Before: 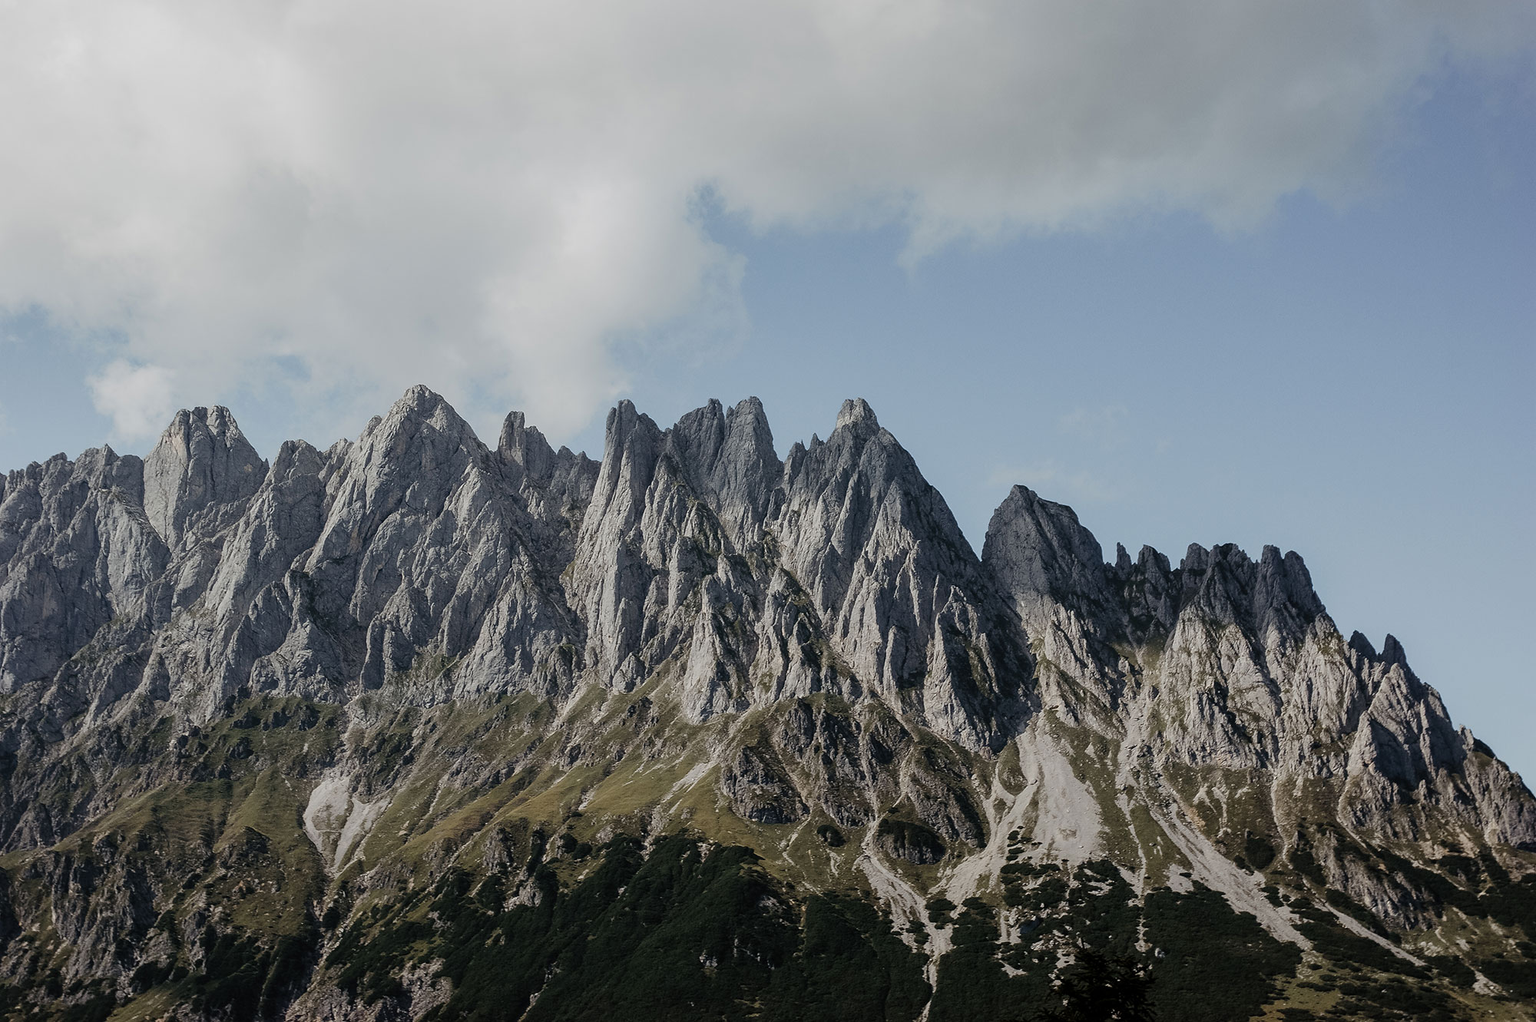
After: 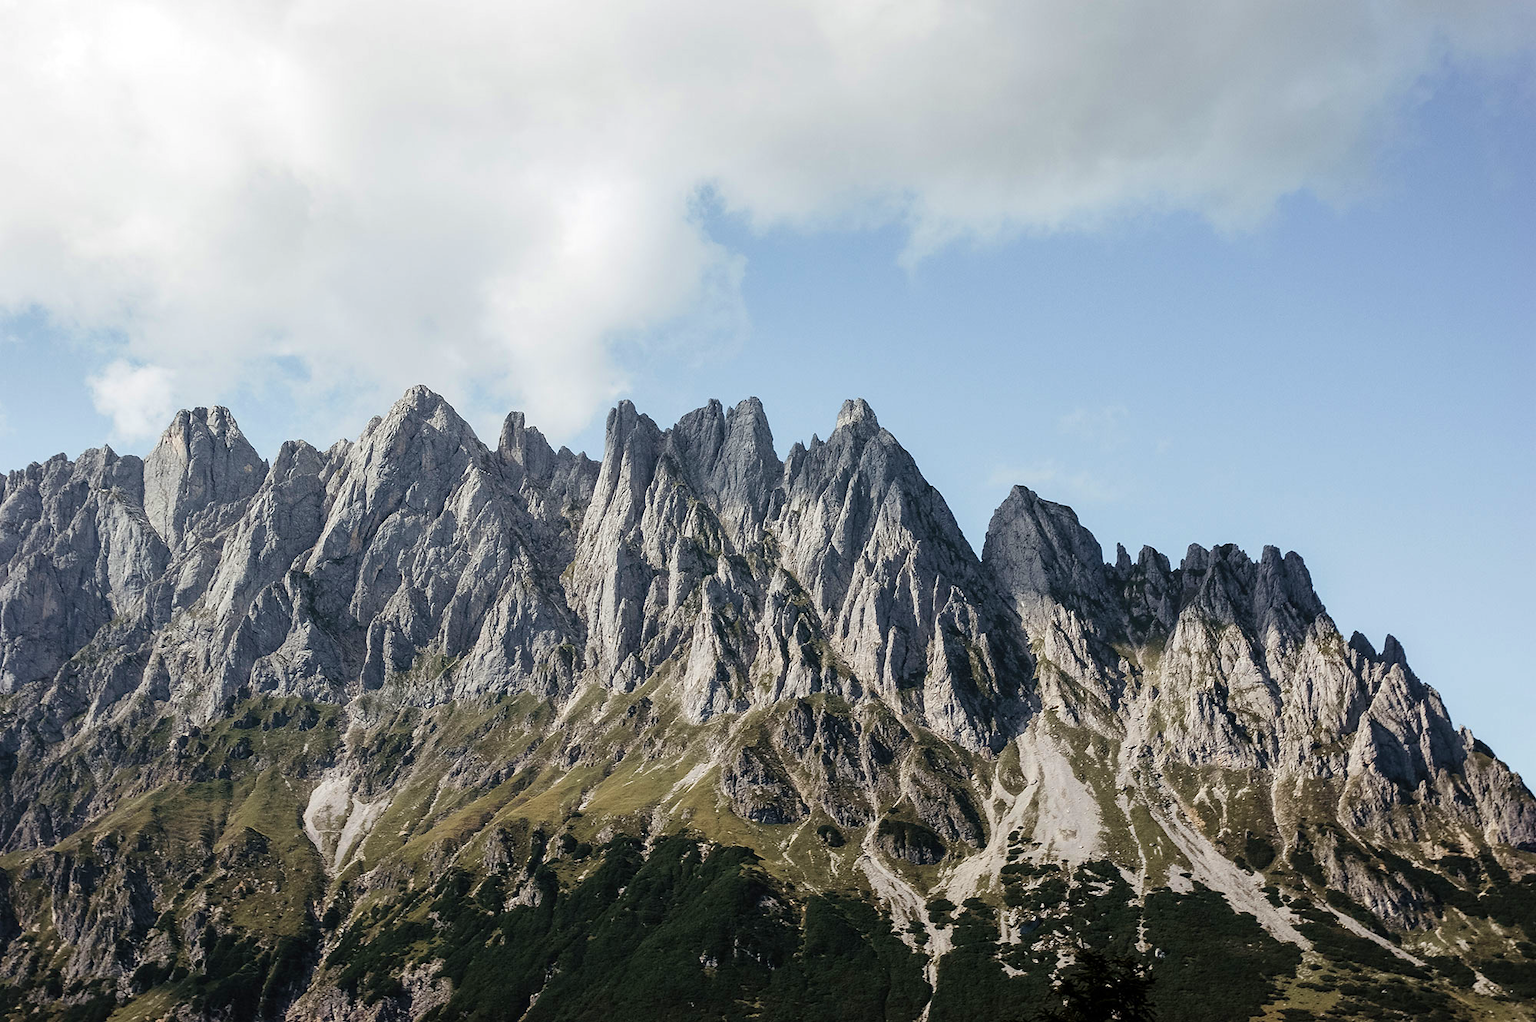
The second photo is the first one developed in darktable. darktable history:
exposure: exposure 0.556 EV, compensate highlight preservation false
contrast brightness saturation: contrast 0.007, saturation -0.054
velvia: on, module defaults
